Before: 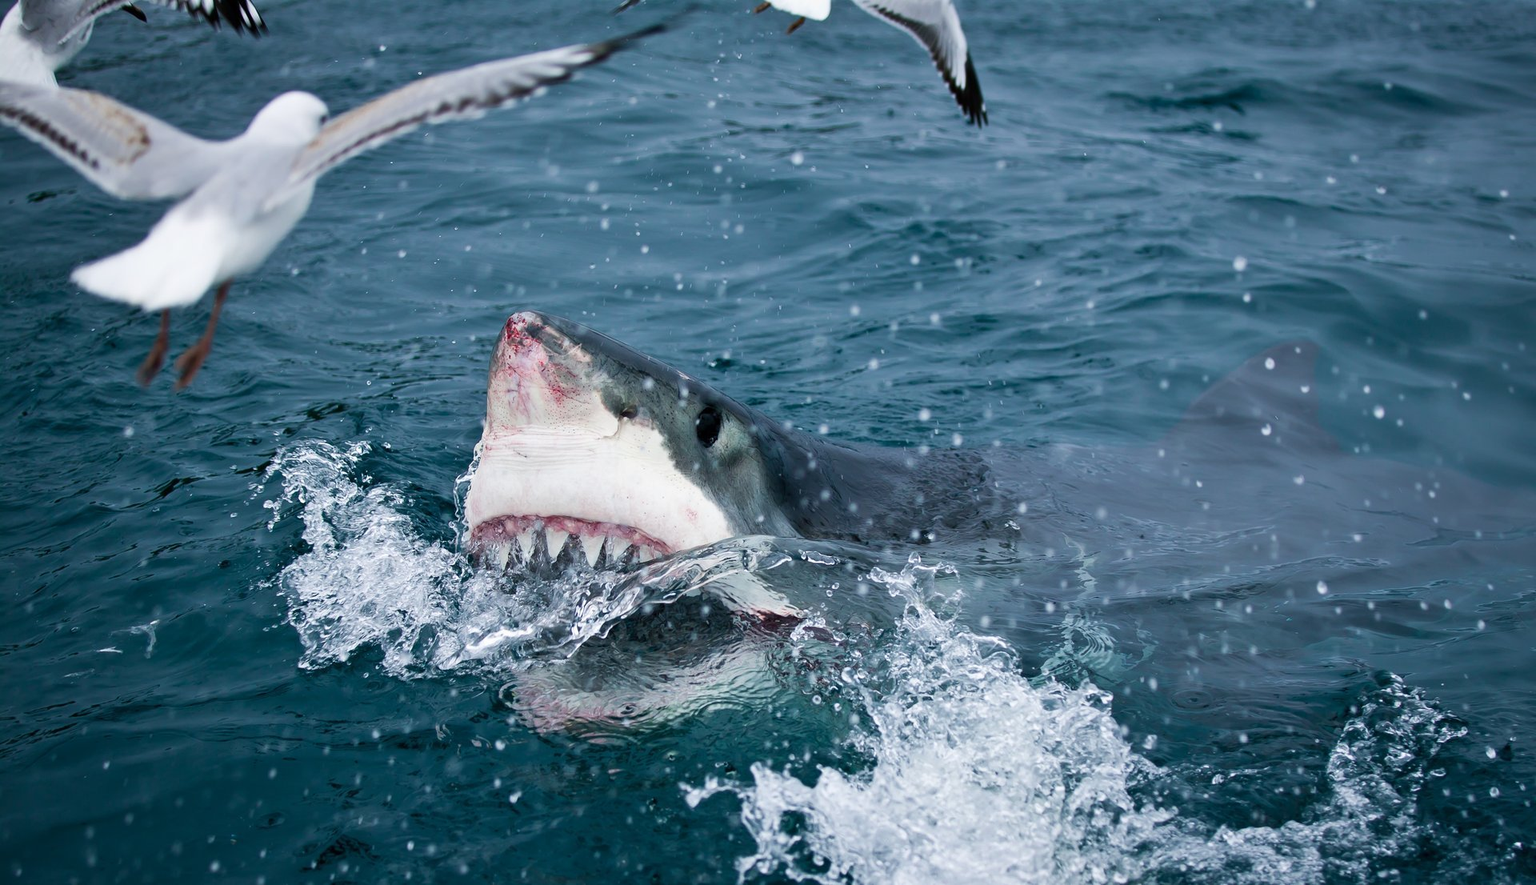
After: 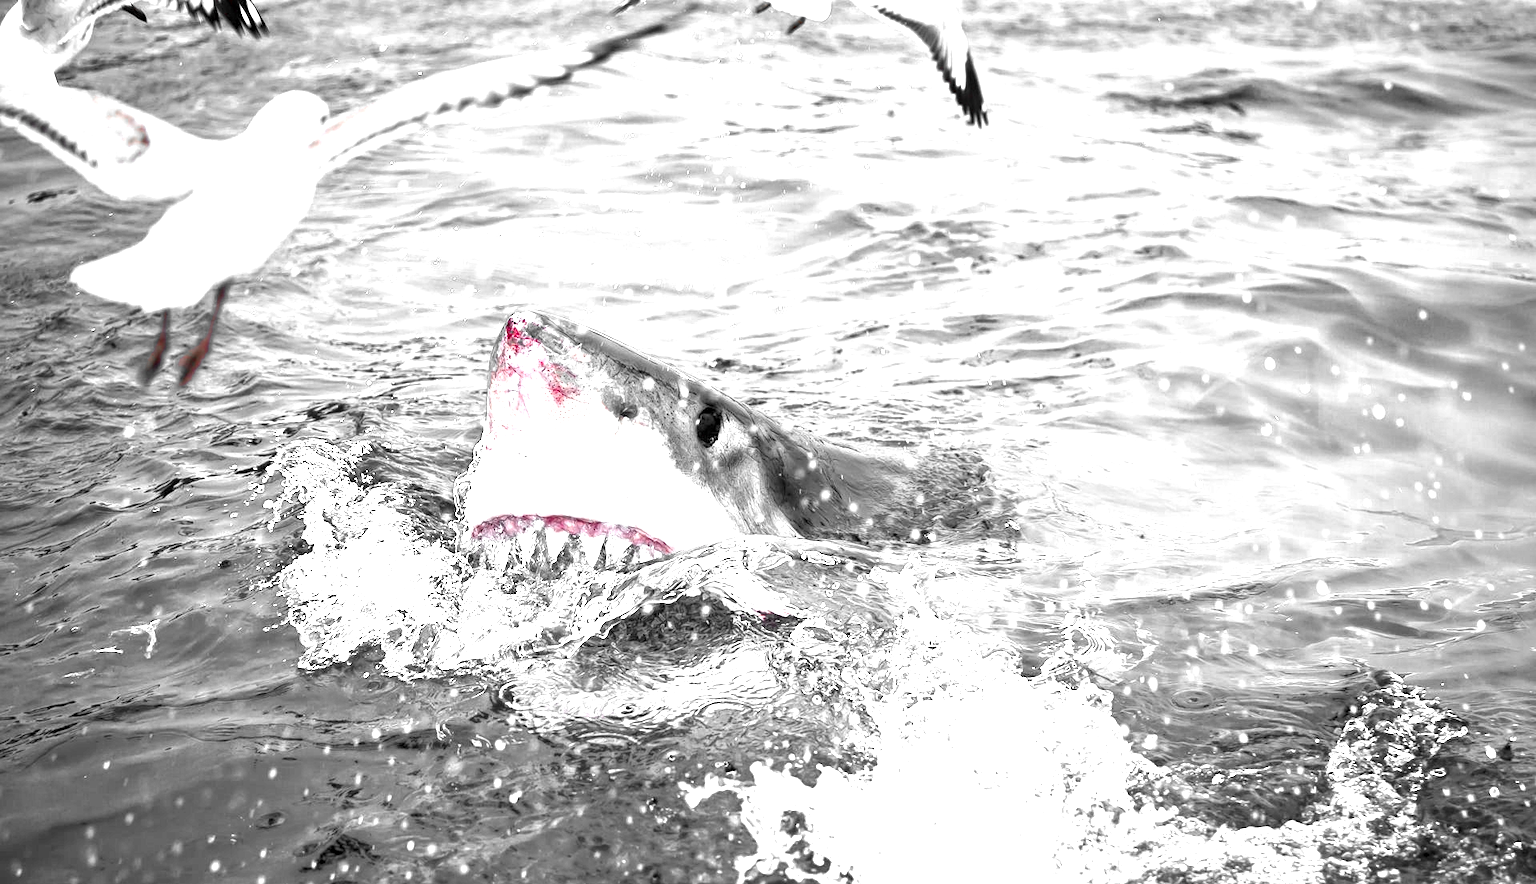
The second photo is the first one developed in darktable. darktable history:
sharpen: amount 0.2
exposure: black level correction 0, exposure 1.289 EV, compensate exposure bias true, compensate highlight preservation false
local contrast: highlights 95%, shadows 86%, detail 160%, midtone range 0.2
color zones: curves: ch0 [(0, 0.352) (0.143, 0.407) (0.286, 0.386) (0.429, 0.431) (0.571, 0.829) (0.714, 0.853) (0.857, 0.833) (1, 0.352)]; ch1 [(0, 0.604) (0.072, 0.726) (0.096, 0.608) (0.205, 0.007) (0.571, -0.006) (0.839, -0.013) (0.857, -0.012) (1, 0.604)]
